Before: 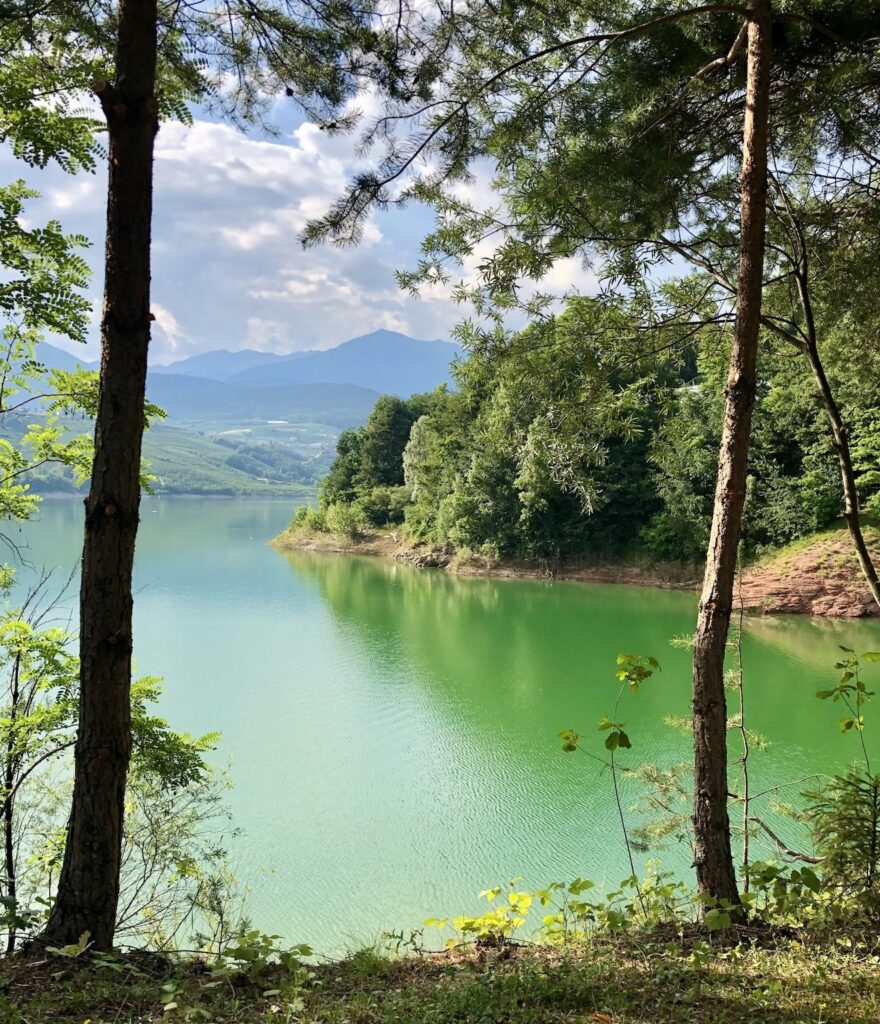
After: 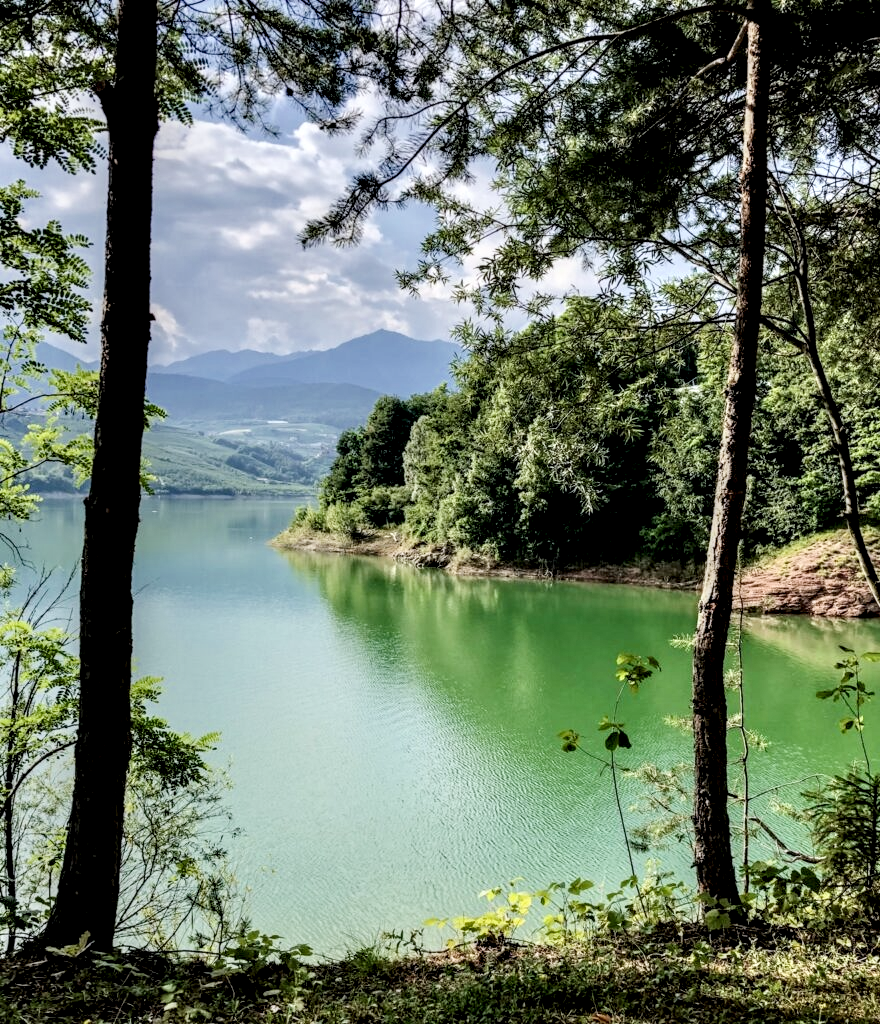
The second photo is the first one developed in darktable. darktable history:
filmic rgb: black relative exposure -7.65 EV, white relative exposure 4.56 EV, hardness 3.61
white balance: red 0.983, blue 1.036
local contrast: detail 203%
